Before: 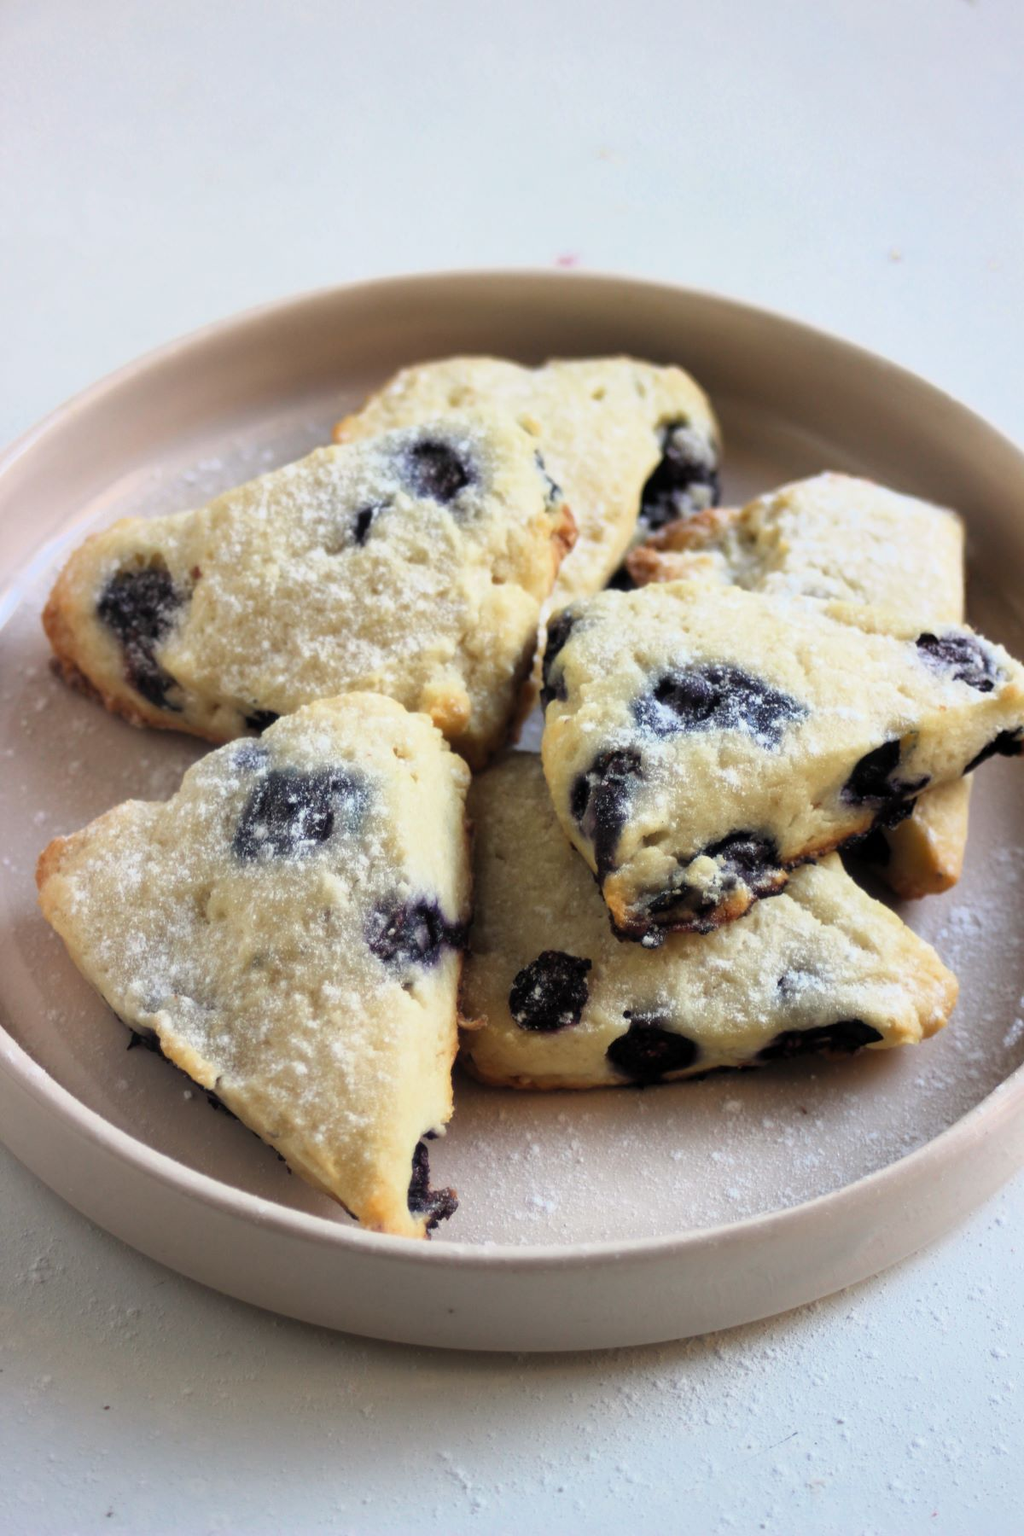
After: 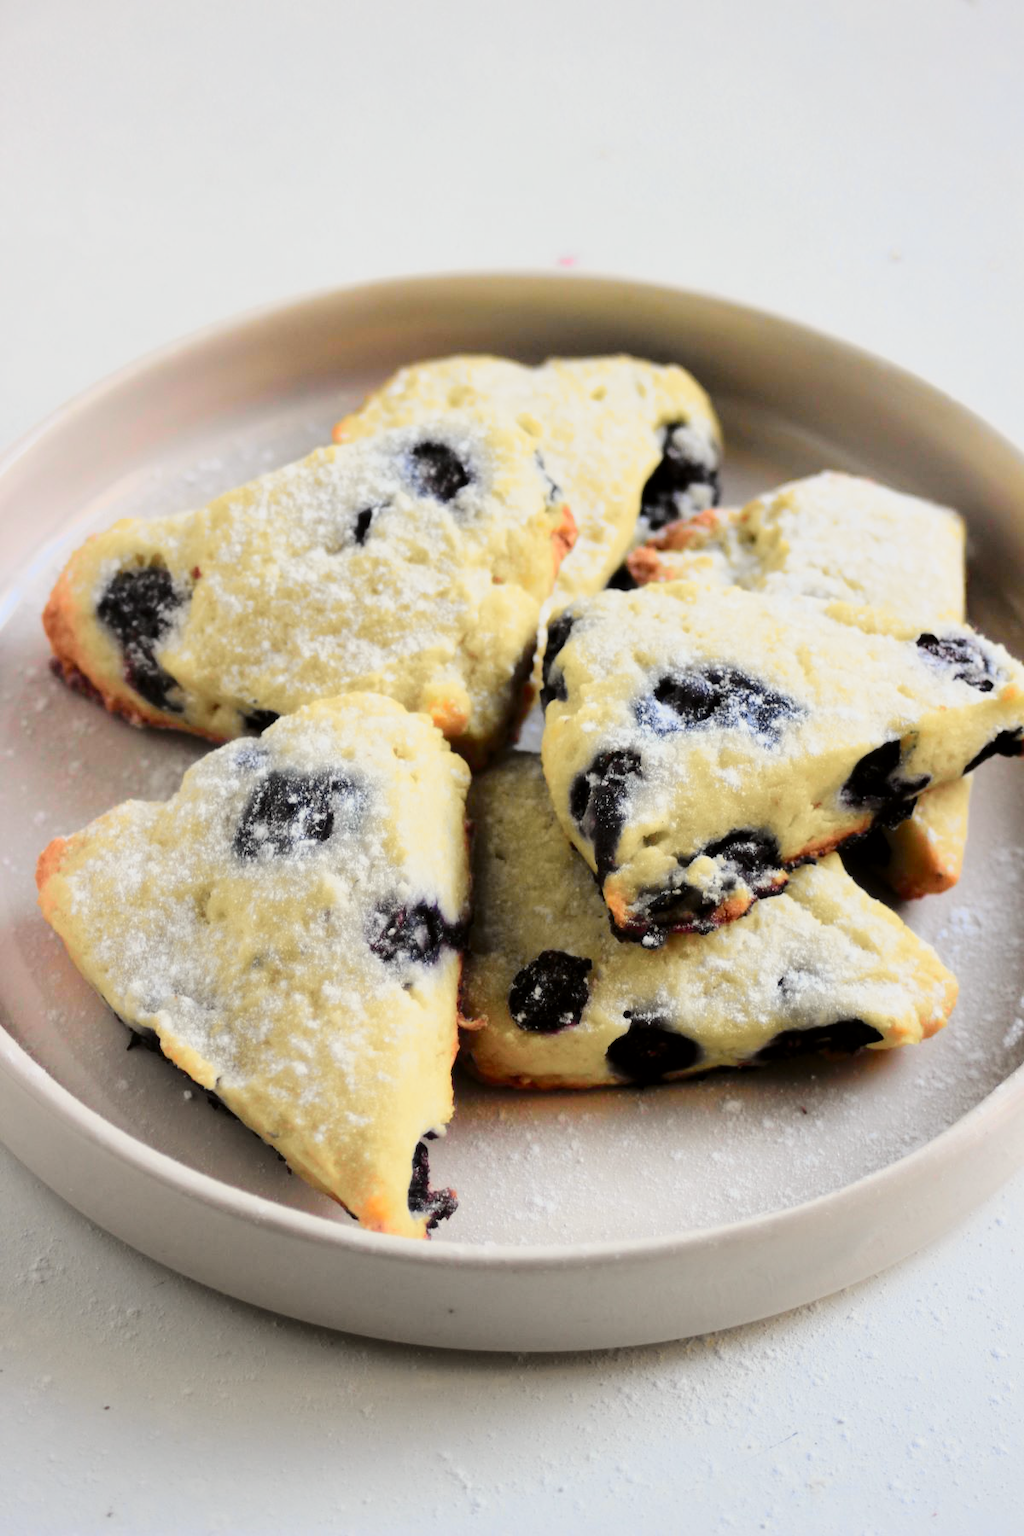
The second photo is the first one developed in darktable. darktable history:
tone equalizer: on, module defaults
tone curve: curves: ch0 [(0.014, 0) (0.13, 0.09) (0.227, 0.211) (0.33, 0.395) (0.494, 0.615) (0.662, 0.76) (0.795, 0.846) (1, 0.969)]; ch1 [(0, 0) (0.366, 0.367) (0.447, 0.416) (0.473, 0.484) (0.504, 0.502) (0.525, 0.518) (0.564, 0.601) (0.634, 0.66) (0.746, 0.804) (1, 1)]; ch2 [(0, 0) (0.333, 0.346) (0.375, 0.375) (0.424, 0.43) (0.476, 0.498) (0.496, 0.505) (0.517, 0.522) (0.548, 0.548) (0.579, 0.618) (0.651, 0.674) (0.688, 0.728) (1, 1)], color space Lab, independent channels, preserve colors none
